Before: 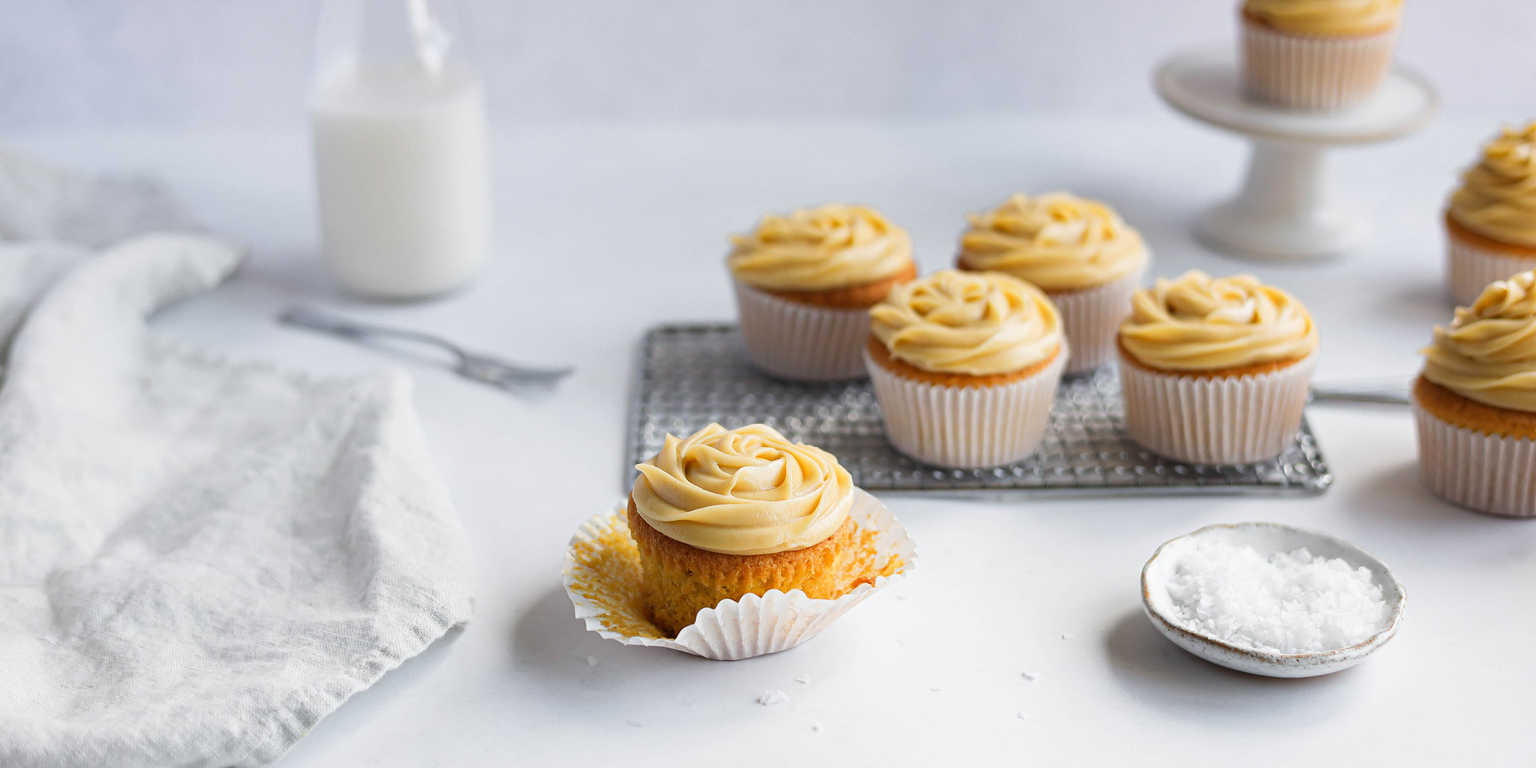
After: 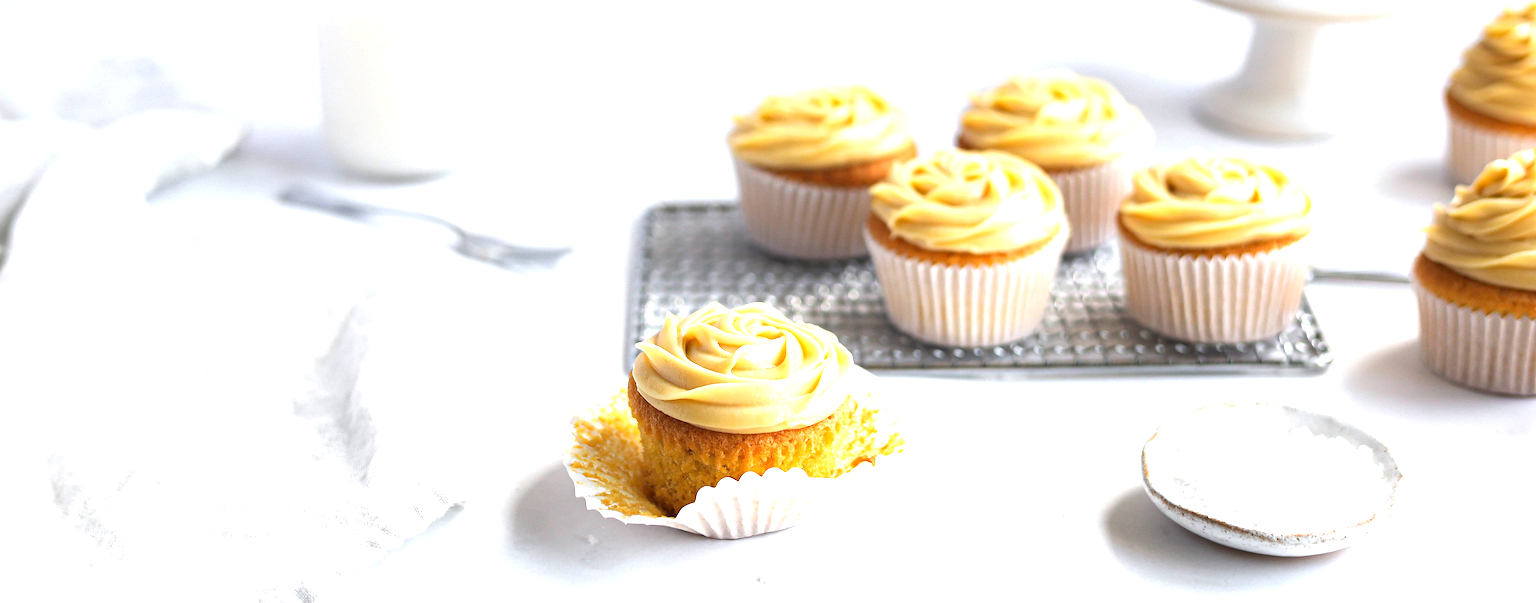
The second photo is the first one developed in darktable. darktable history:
exposure: black level correction 0, exposure 1.012 EV, compensate exposure bias true, compensate highlight preservation false
crop and rotate: top 15.879%, bottom 5.495%
